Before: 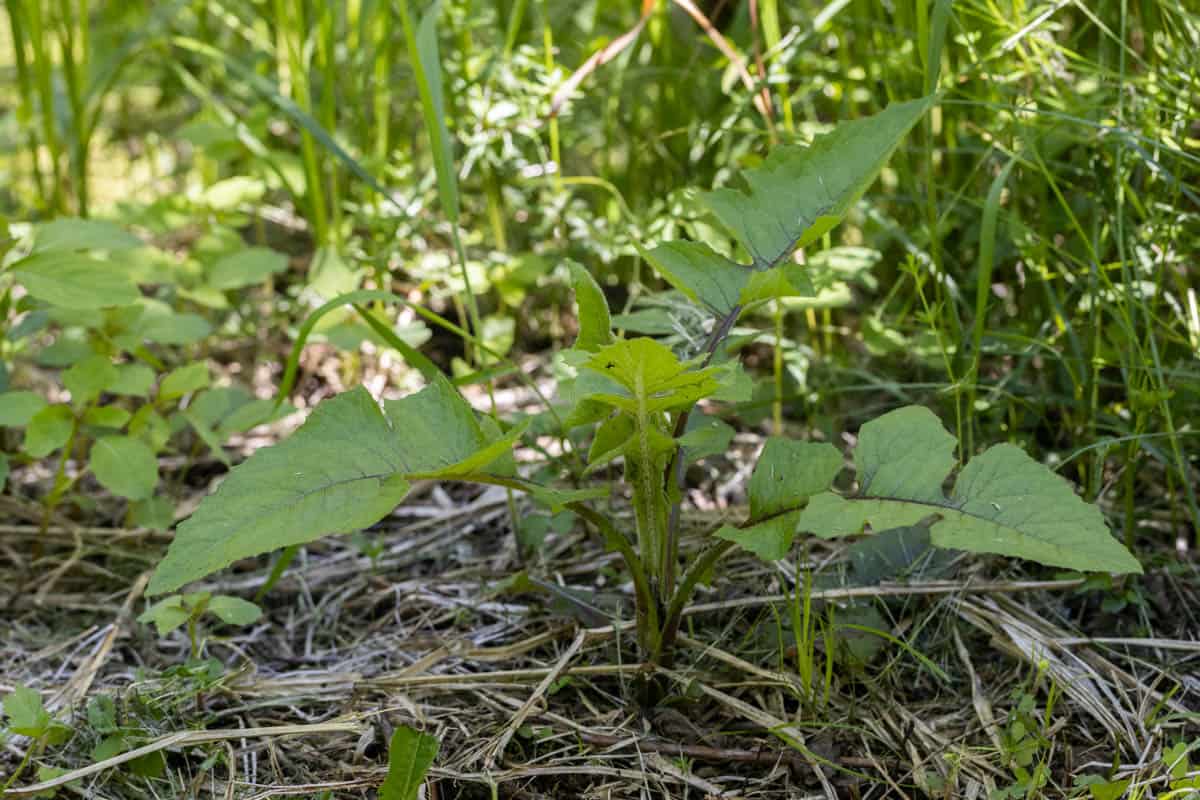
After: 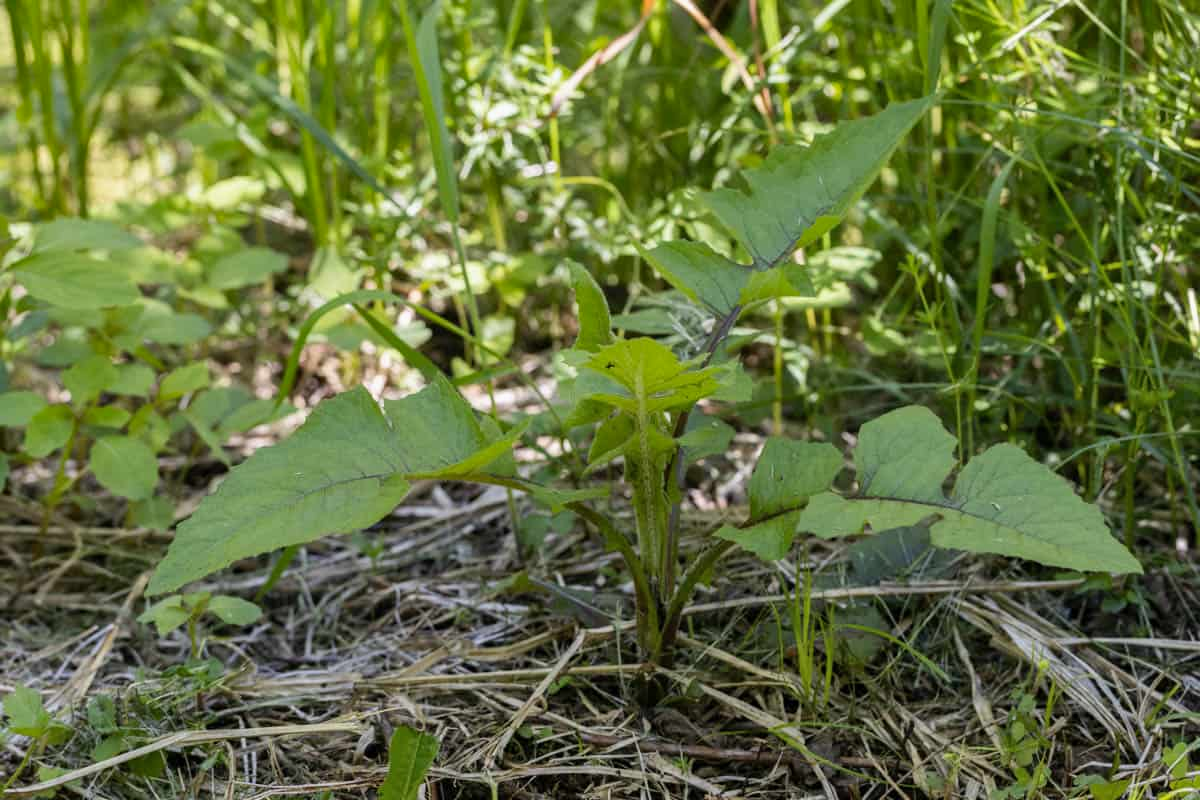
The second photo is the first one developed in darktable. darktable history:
shadows and highlights: shadows 43.71, white point adjustment -1.46, soften with gaussian
